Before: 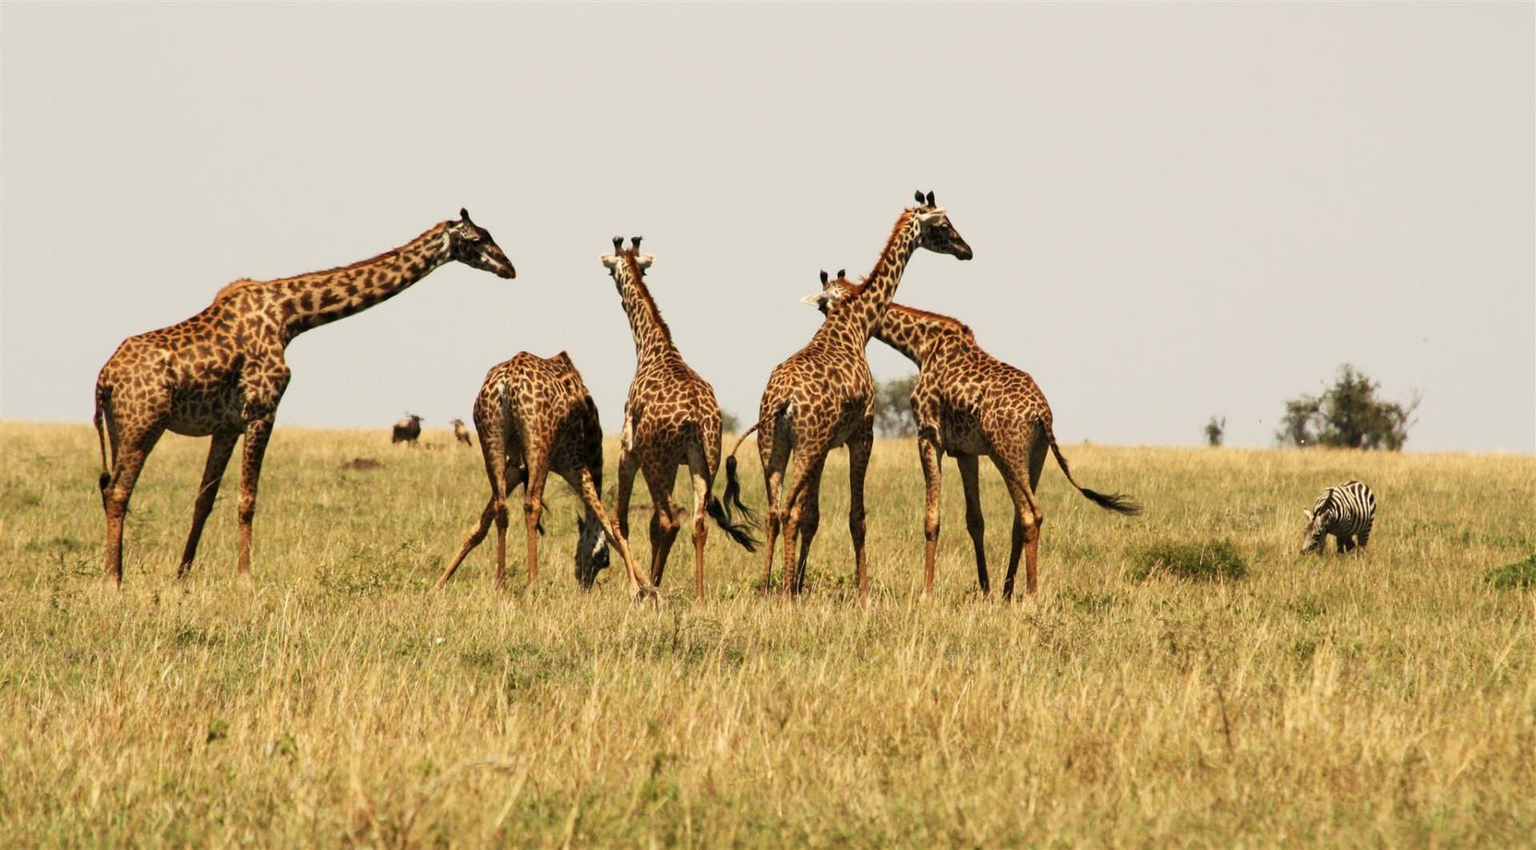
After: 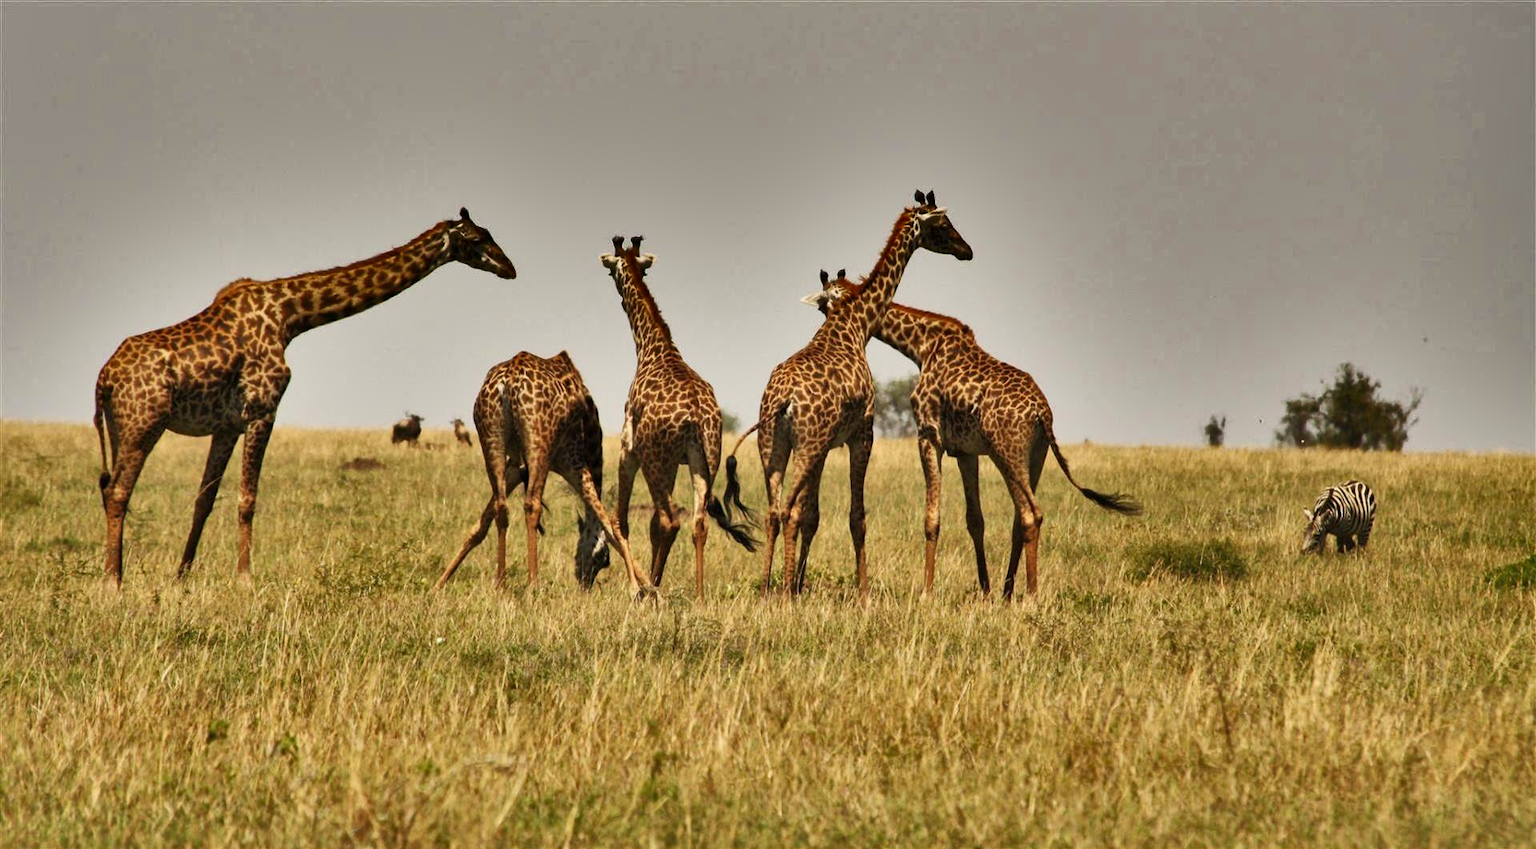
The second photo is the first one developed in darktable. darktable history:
shadows and highlights: shadows 20.9, highlights -81.21, soften with gaussian
